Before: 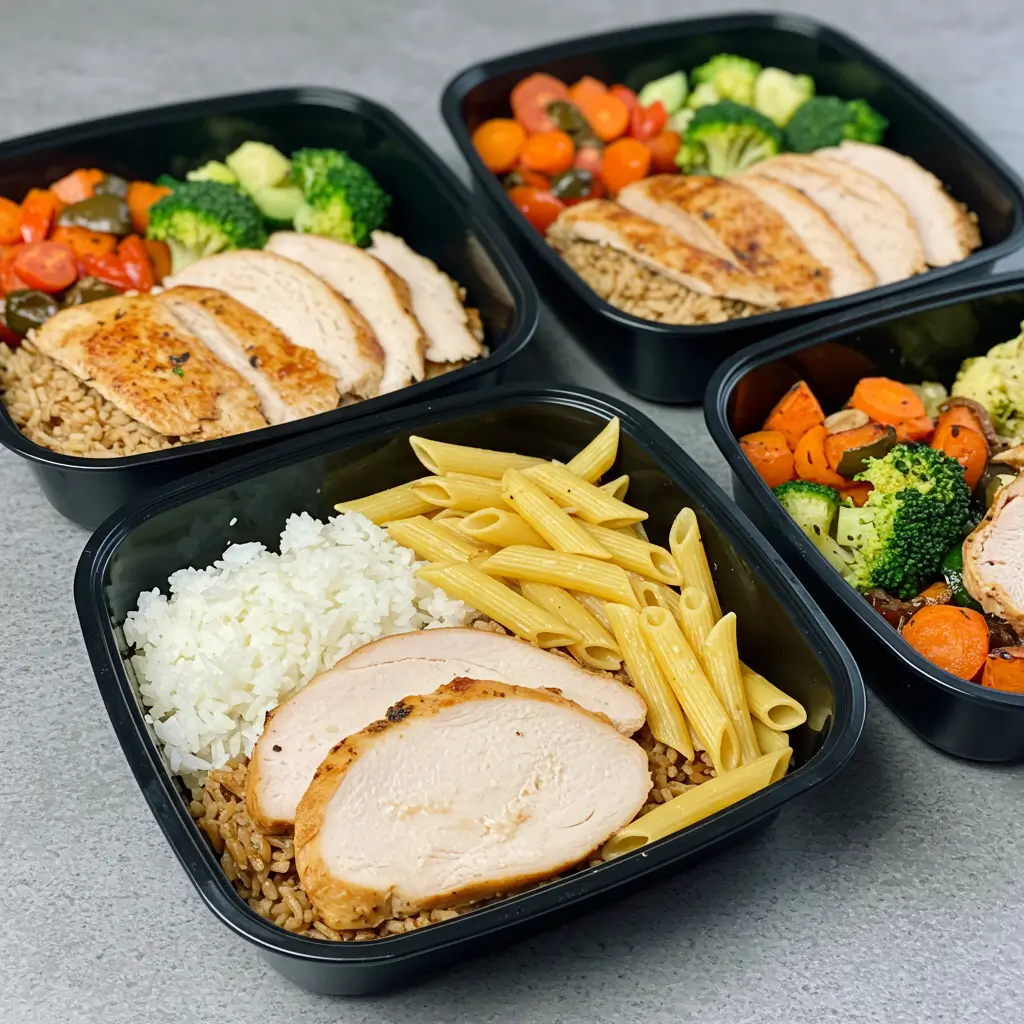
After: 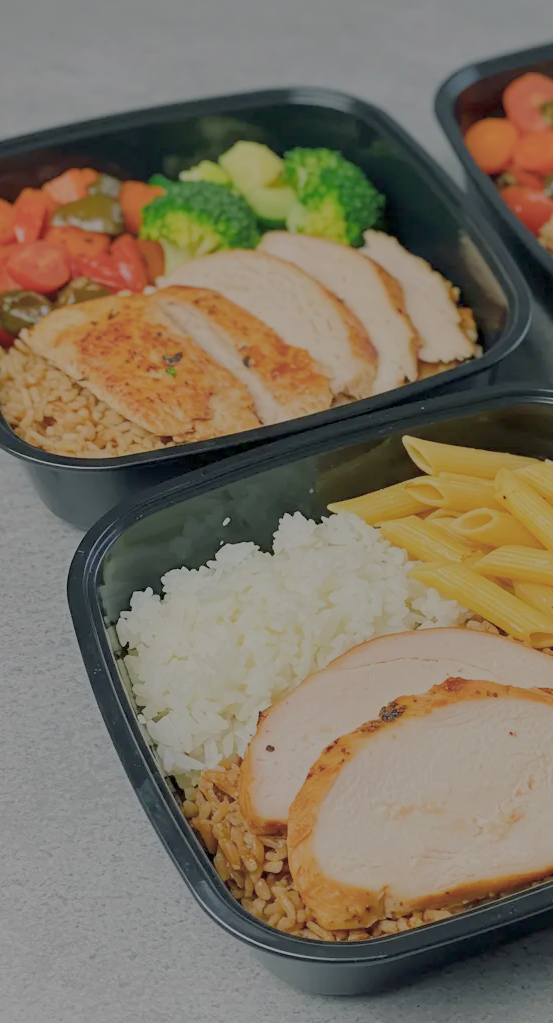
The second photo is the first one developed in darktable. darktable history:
filmic rgb: black relative exposure -15.93 EV, white relative exposure 7.94 EV, threshold 2.94 EV, hardness 4.19, latitude 50.19%, contrast 0.501, enable highlight reconstruction true
crop: left 0.752%, right 45.206%, bottom 0.092%
color balance rgb: shadows lift › chroma 0.978%, shadows lift › hue 111.2°, highlights gain › chroma 1.068%, highlights gain › hue 60.2°, linear chroma grading › global chroma 8.864%, perceptual saturation grading › global saturation 0.013%, global vibrance 20%
